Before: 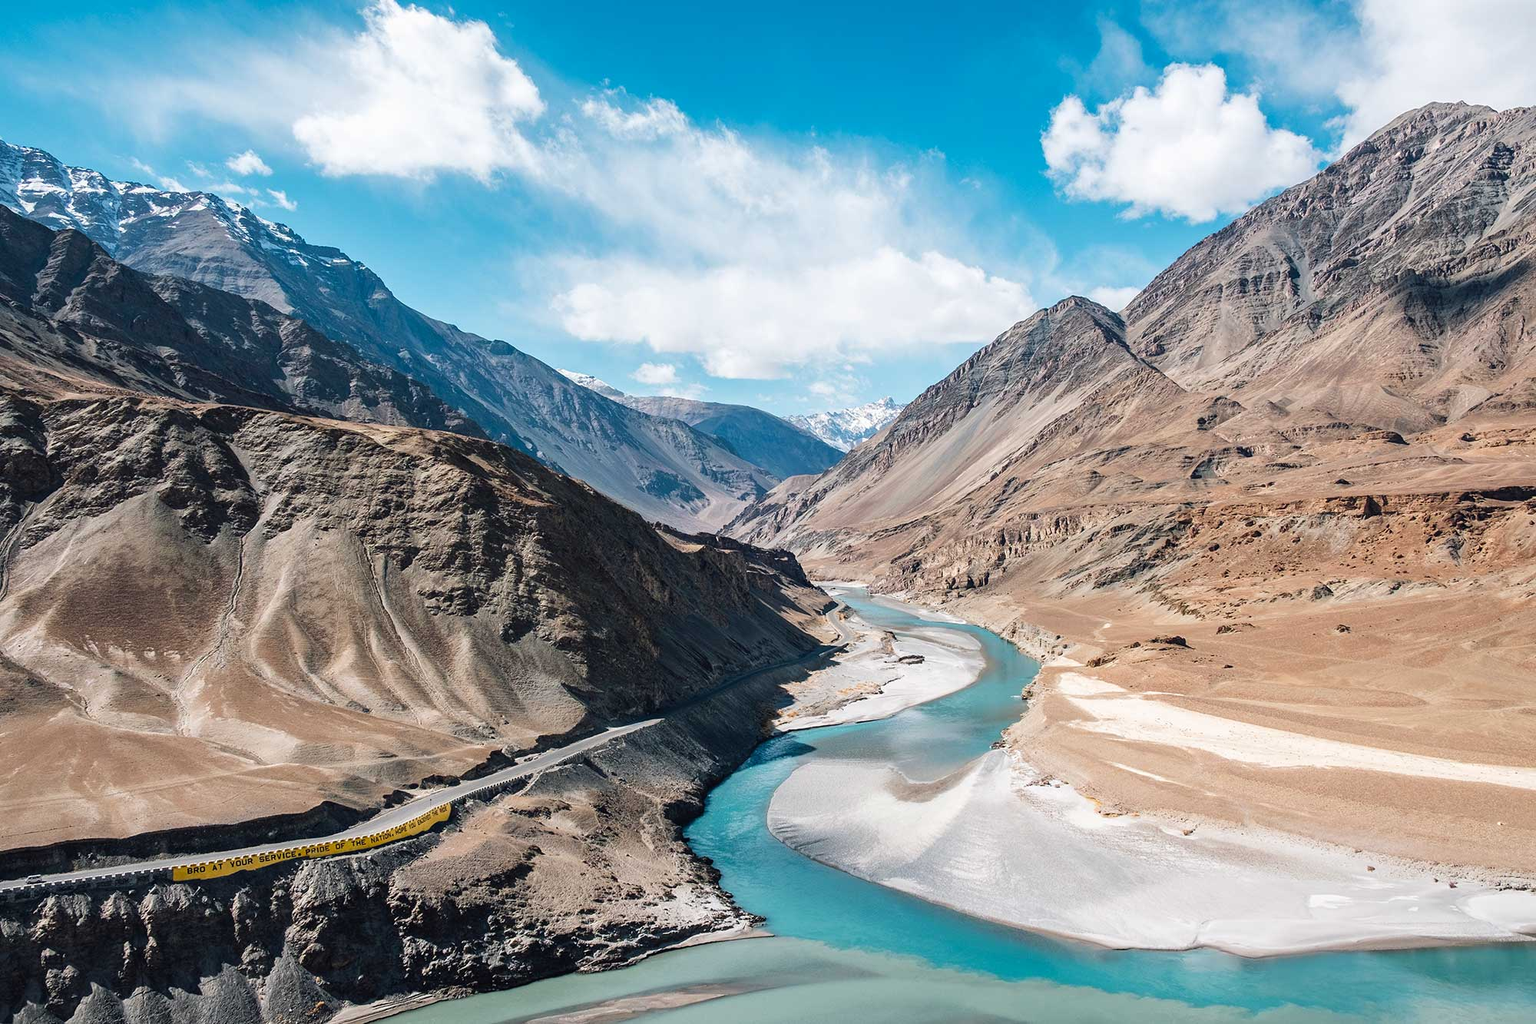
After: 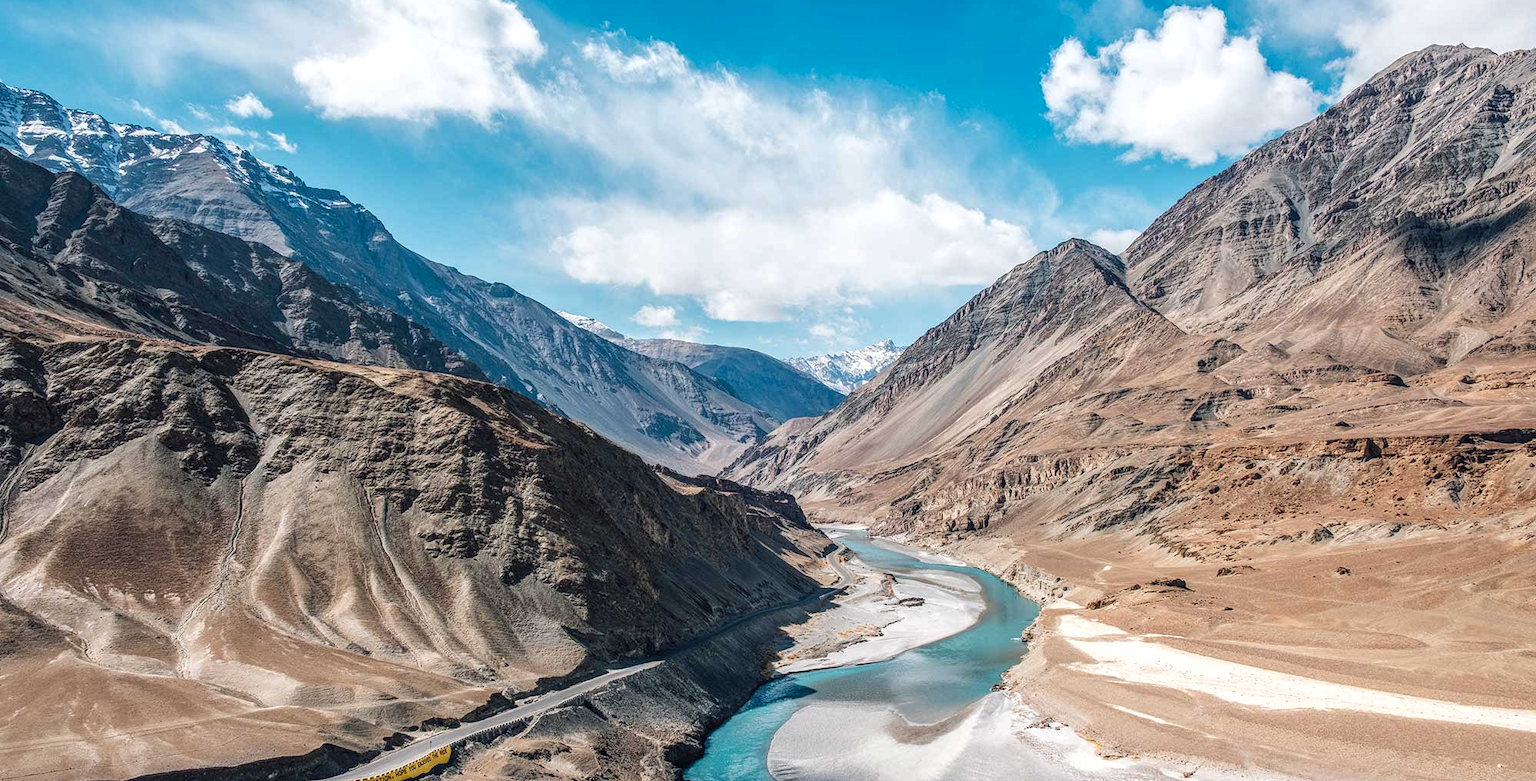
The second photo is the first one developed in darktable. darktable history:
crop: top 5.654%, bottom 17.965%
local contrast: highlights 5%, shadows 7%, detail 134%
